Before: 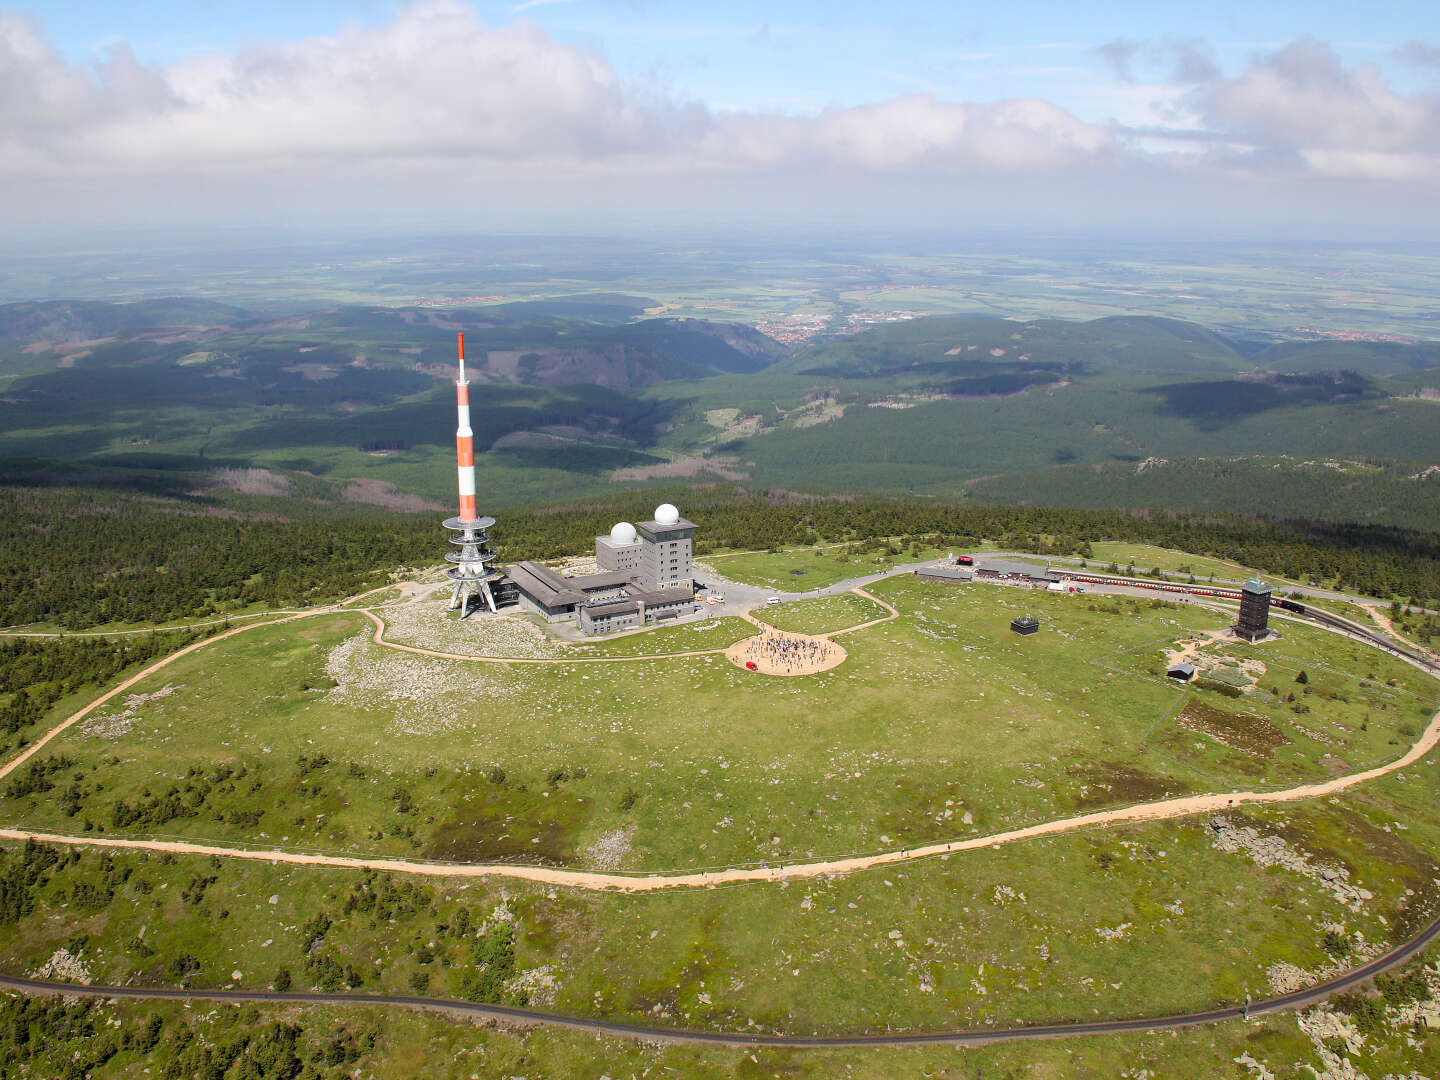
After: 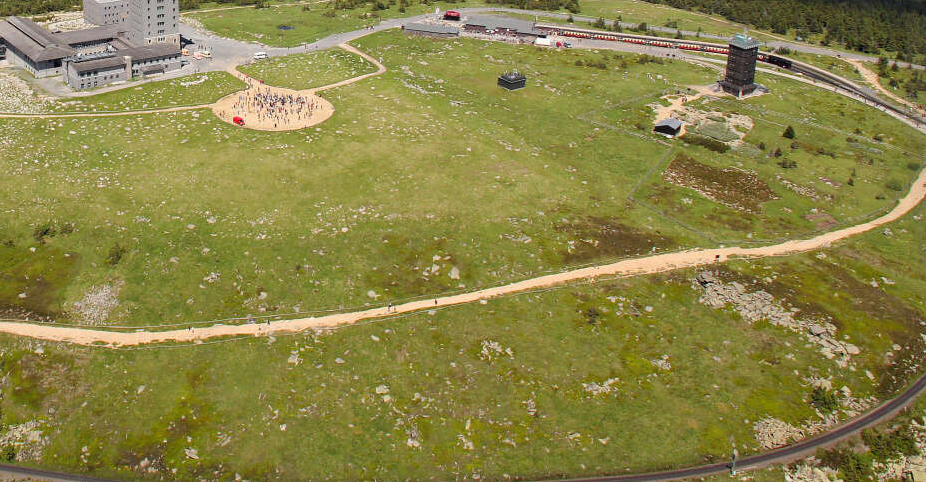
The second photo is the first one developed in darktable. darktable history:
crop and rotate: left 35.692%, top 50.51%, bottom 4.858%
